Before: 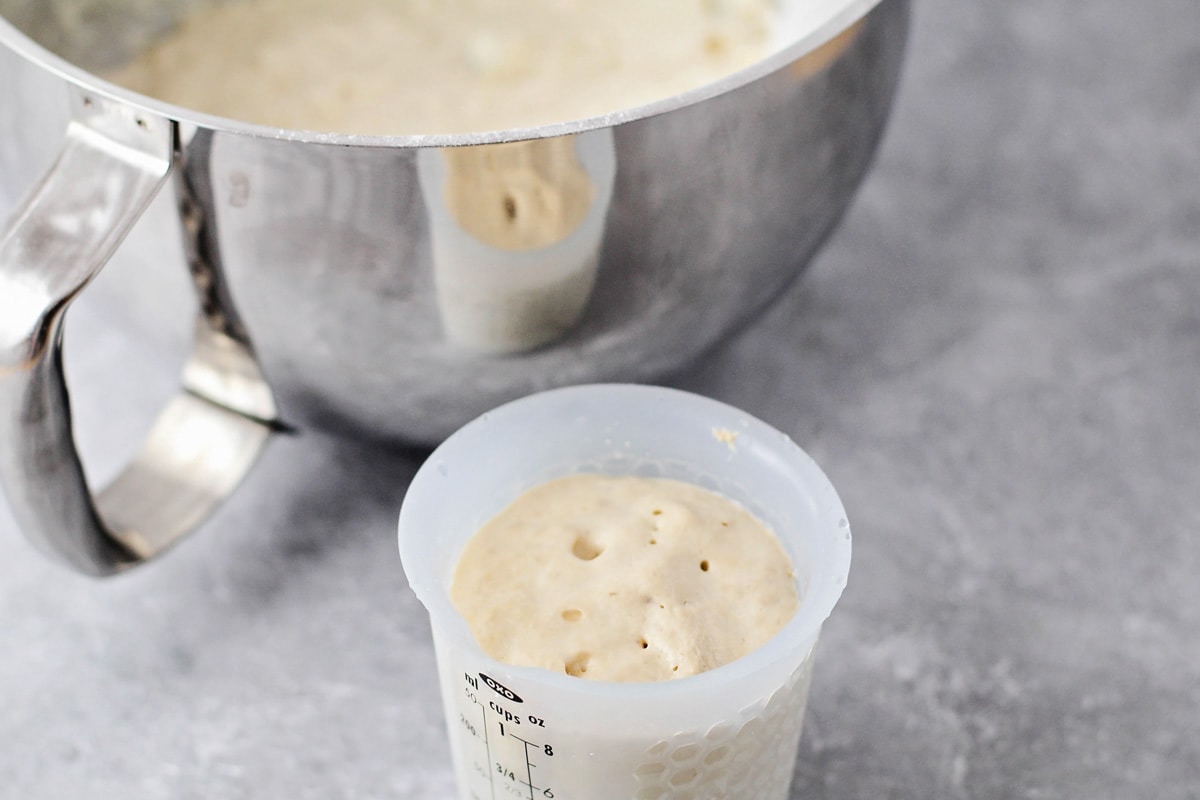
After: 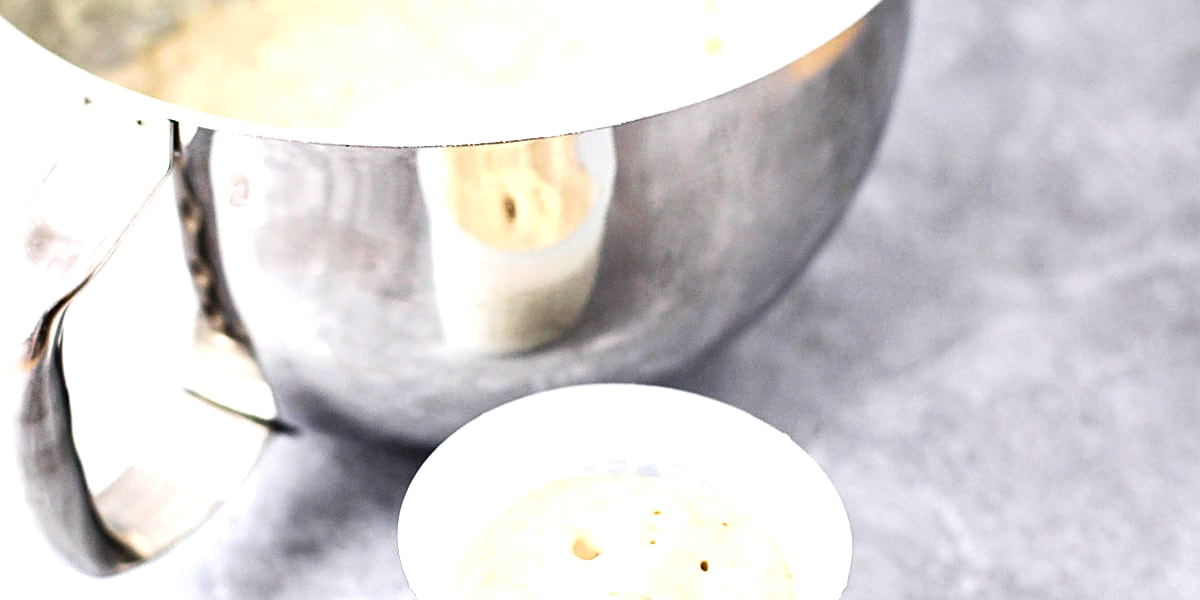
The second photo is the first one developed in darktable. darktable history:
sharpen: on, module defaults
crop: bottom 24.981%
velvia: on, module defaults
shadows and highlights: shadows 20.01, highlights -20.37, soften with gaussian
exposure: black level correction 0, exposure 1 EV, compensate highlight preservation false
